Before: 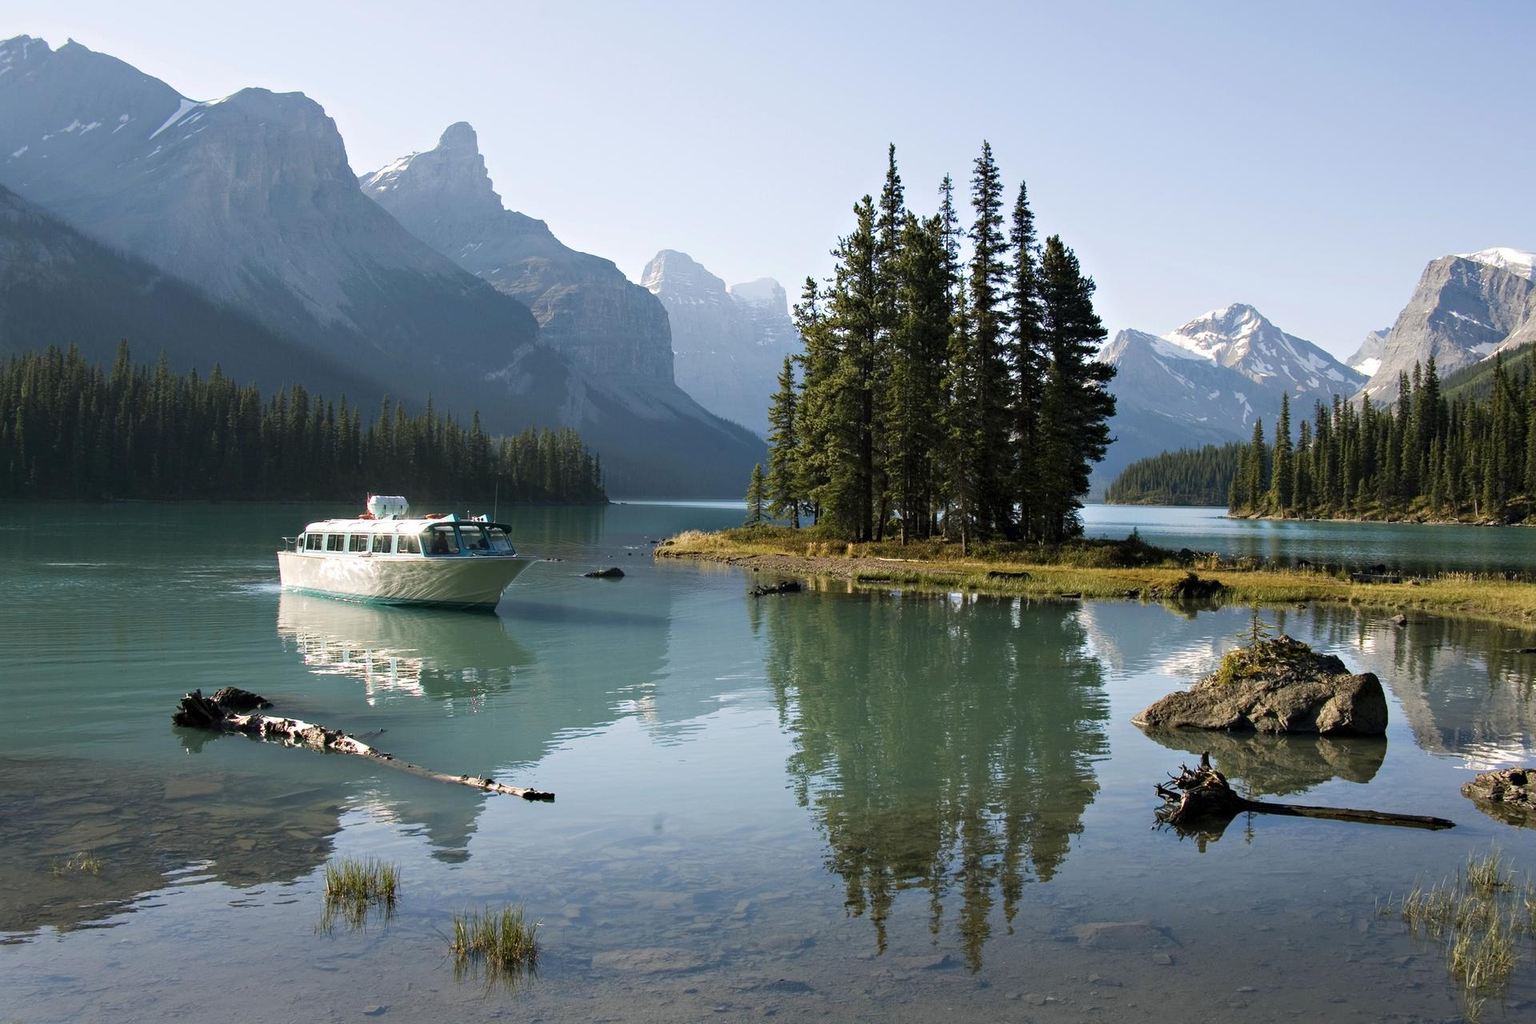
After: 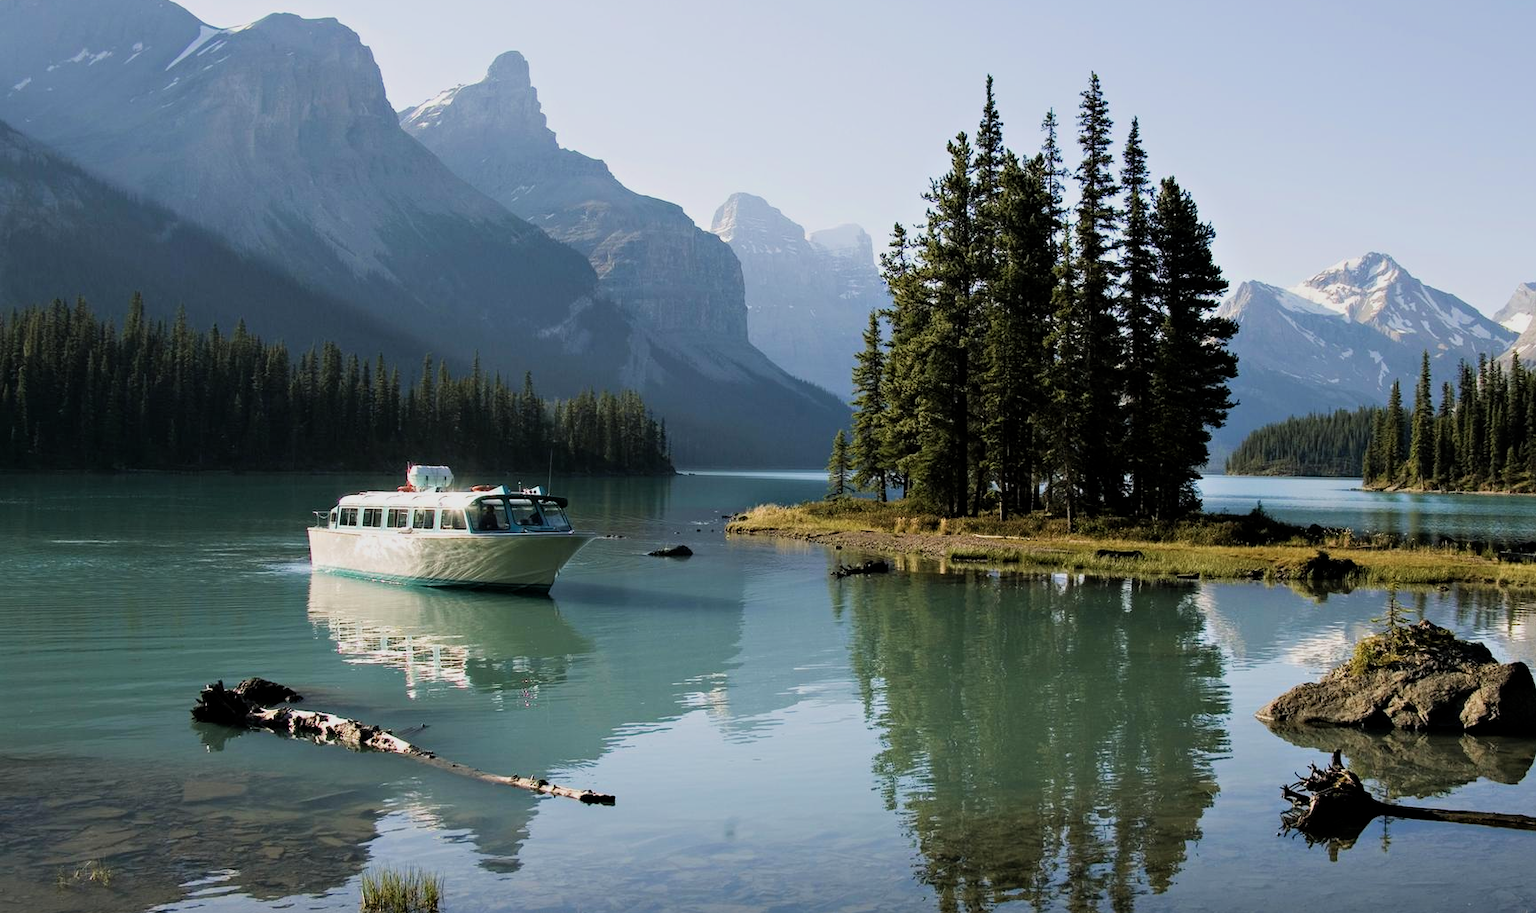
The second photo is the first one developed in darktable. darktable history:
crop: top 7.428%, right 9.81%, bottom 12.078%
exposure: exposure -0.052 EV, compensate exposure bias true, compensate highlight preservation false
velvia: strength 15.07%
filmic rgb: middle gray luminance 9.26%, black relative exposure -10.57 EV, white relative exposure 3.43 EV, threshold 3.04 EV, target black luminance 0%, hardness 5.94, latitude 59.48%, contrast 1.088, highlights saturation mix 5.12%, shadows ↔ highlights balance 29.52%, enable highlight reconstruction true
